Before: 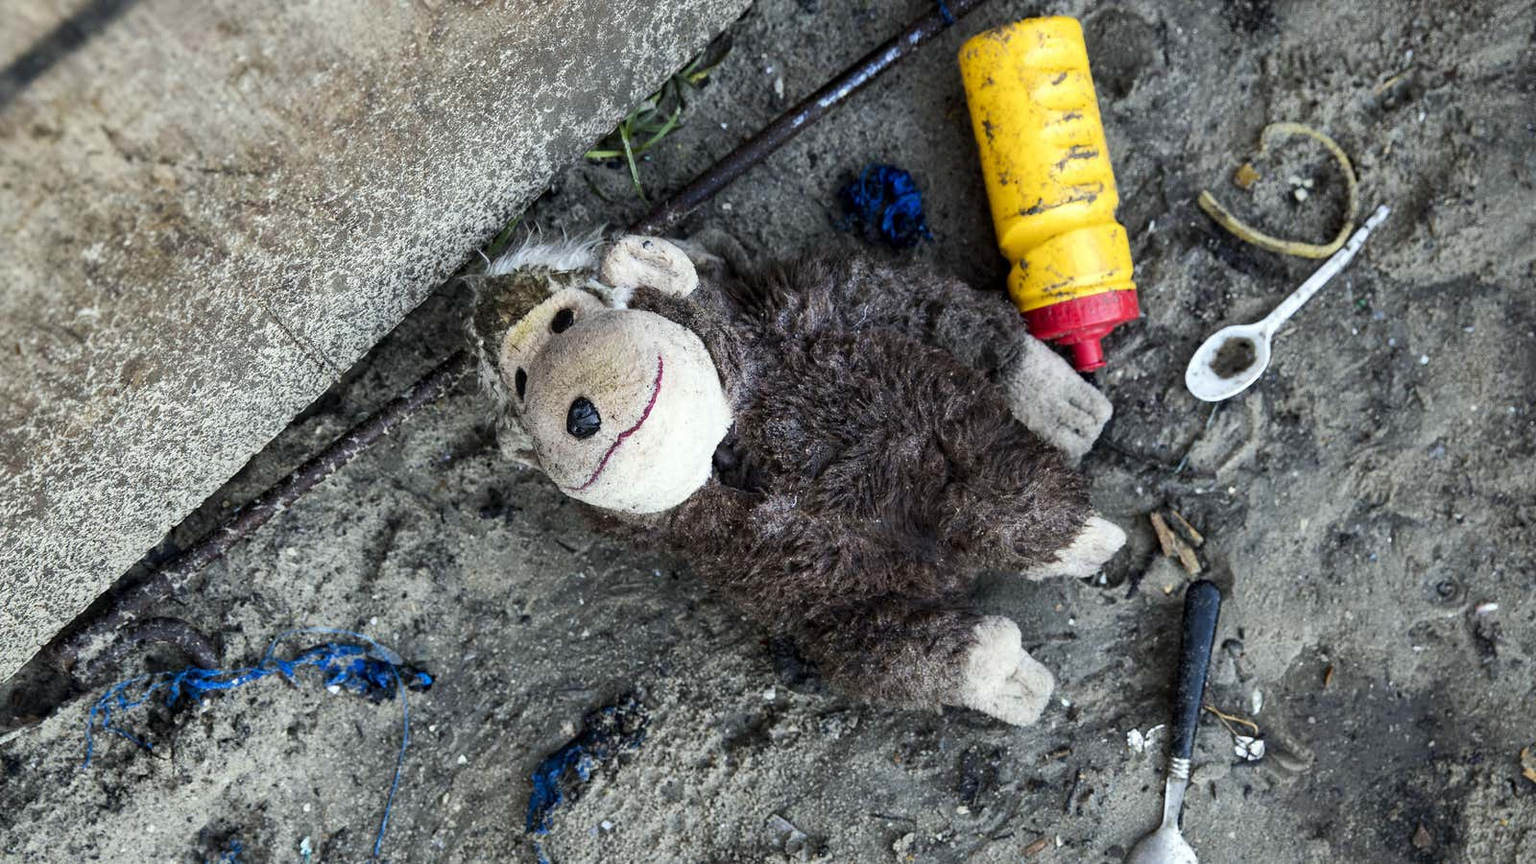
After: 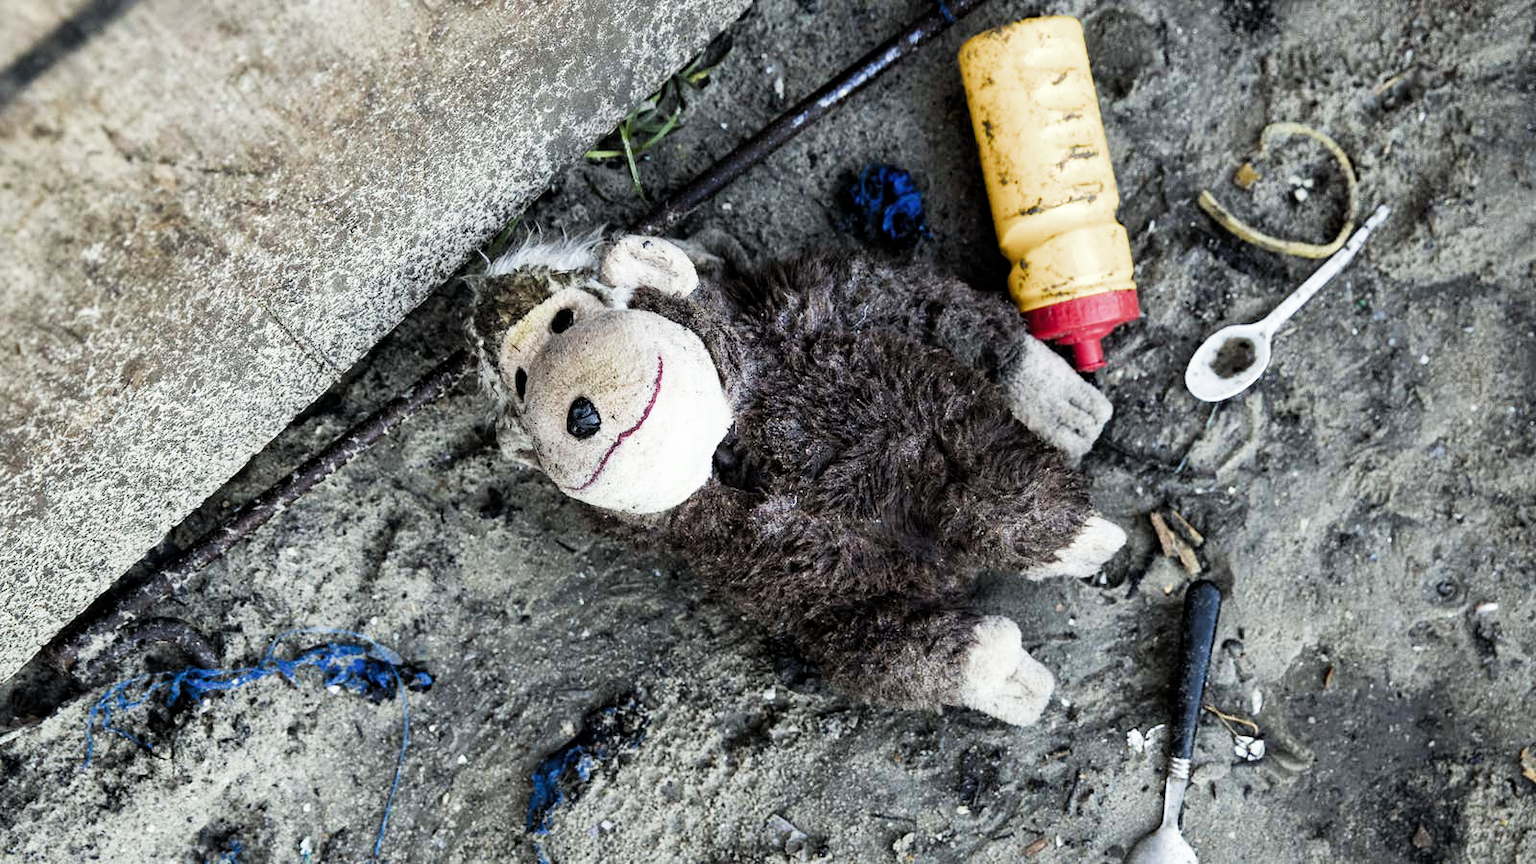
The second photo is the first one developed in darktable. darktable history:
tone curve: curves: ch0 [(0, 0) (0.915, 0.89) (1, 1)]
color balance rgb: global offset › luminance 0.237%, perceptual saturation grading › global saturation 4.656%
filmic rgb: middle gray luminance 12.61%, black relative exposure -10.15 EV, white relative exposure 3.46 EV, threshold 5.94 EV, target black luminance 0%, hardness 5.73, latitude 45.27%, contrast 1.235, highlights saturation mix 4.15%, shadows ↔ highlights balance 27.56%, add noise in highlights 0.001, color science v3 (2019), use custom middle-gray values true, contrast in highlights soft, enable highlight reconstruction true
